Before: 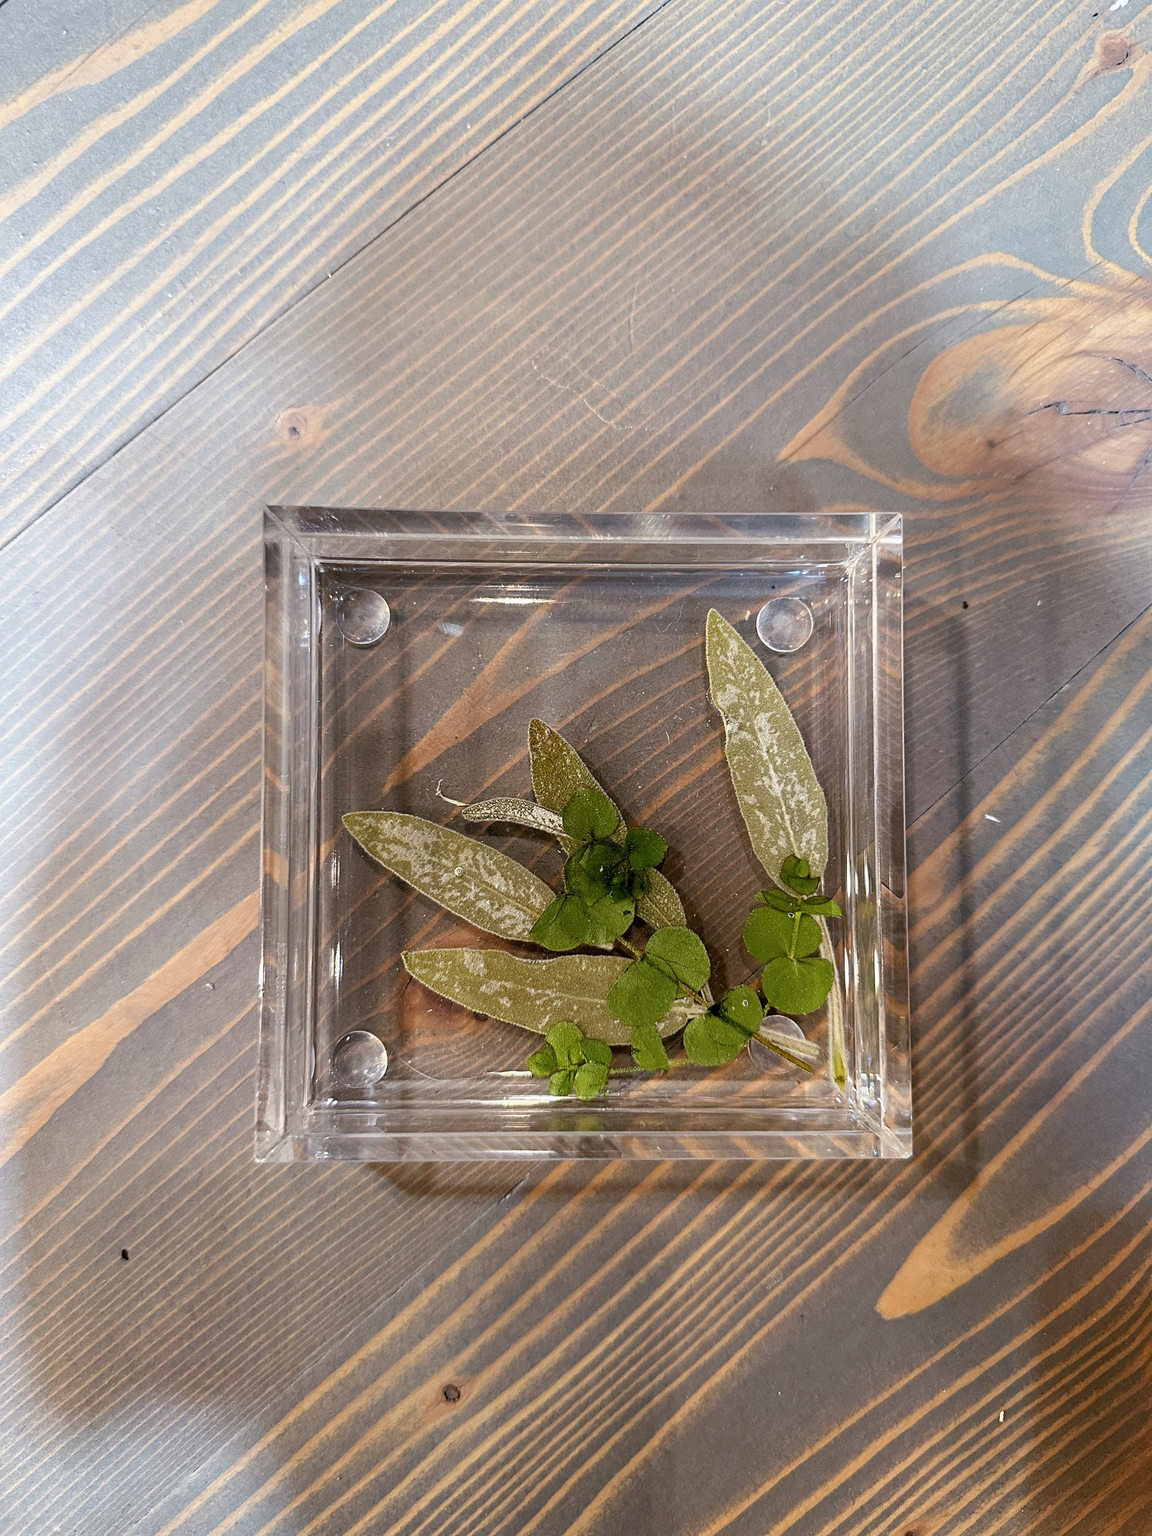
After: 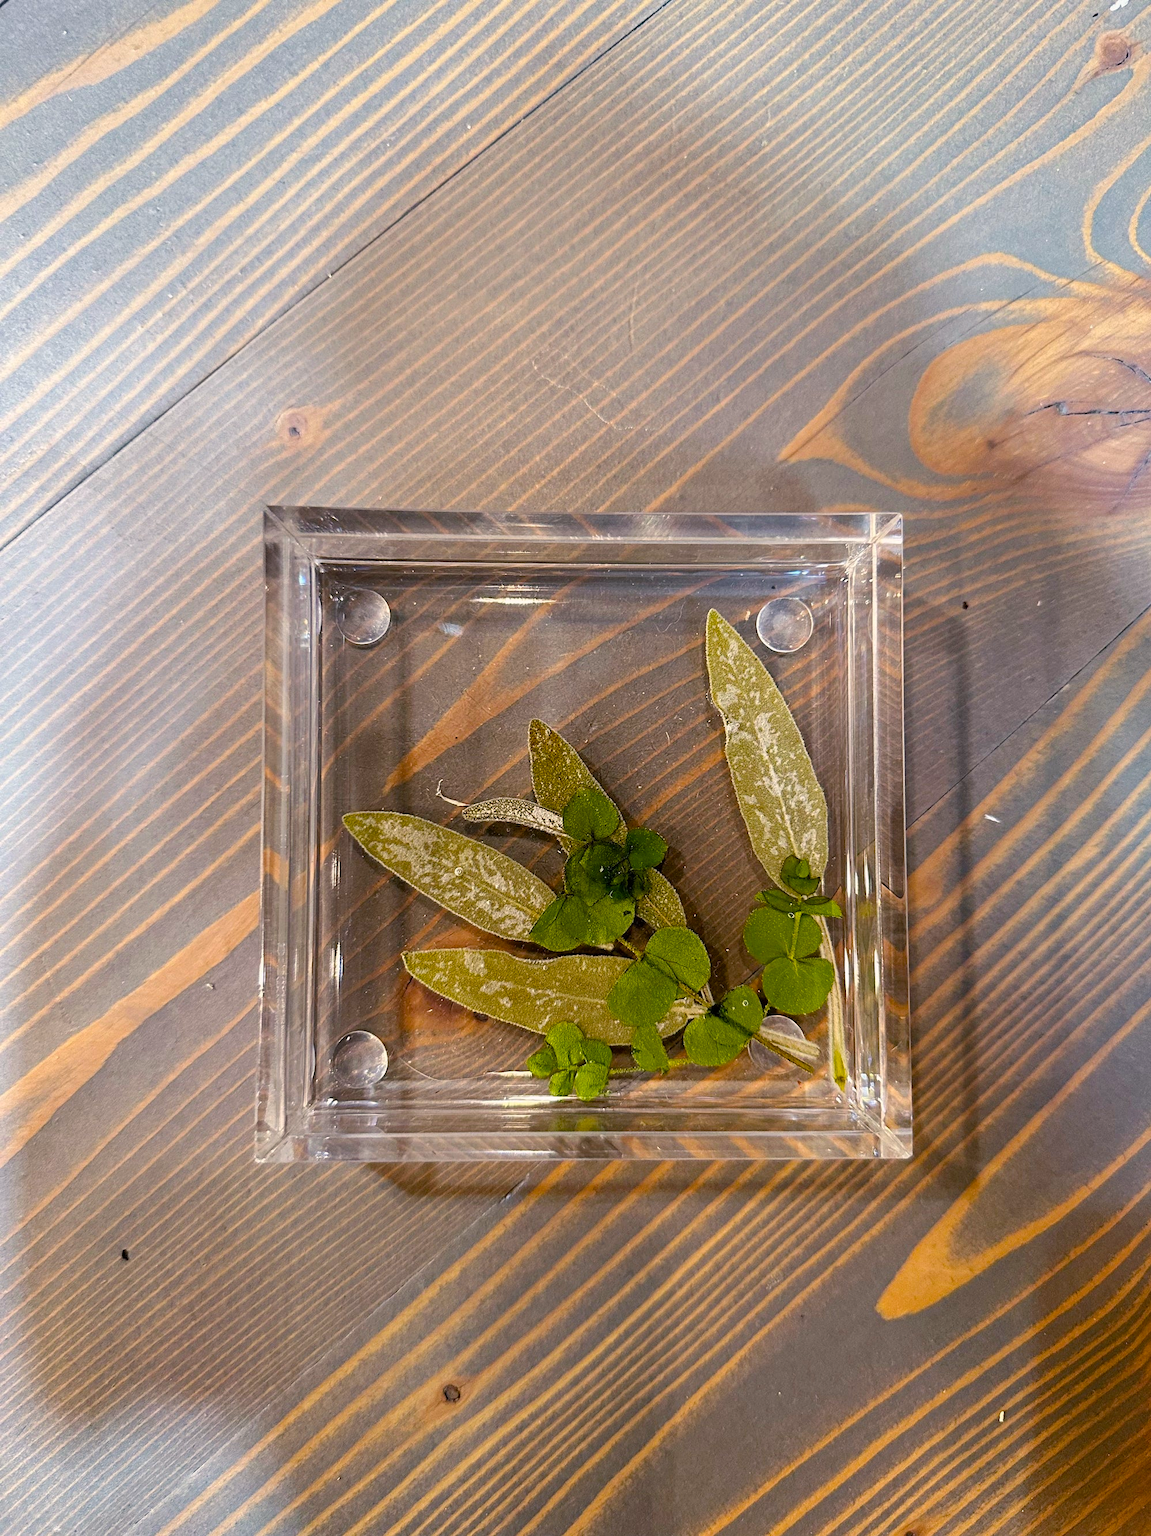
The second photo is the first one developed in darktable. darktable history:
color balance rgb: highlights gain › chroma 1.035%, highlights gain › hue 60.03°, linear chroma grading › global chroma 14.47%, perceptual saturation grading › global saturation 25.64%
shadows and highlights: radius 127.81, shadows 30.53, highlights -30.95, low approximation 0.01, soften with gaussian
